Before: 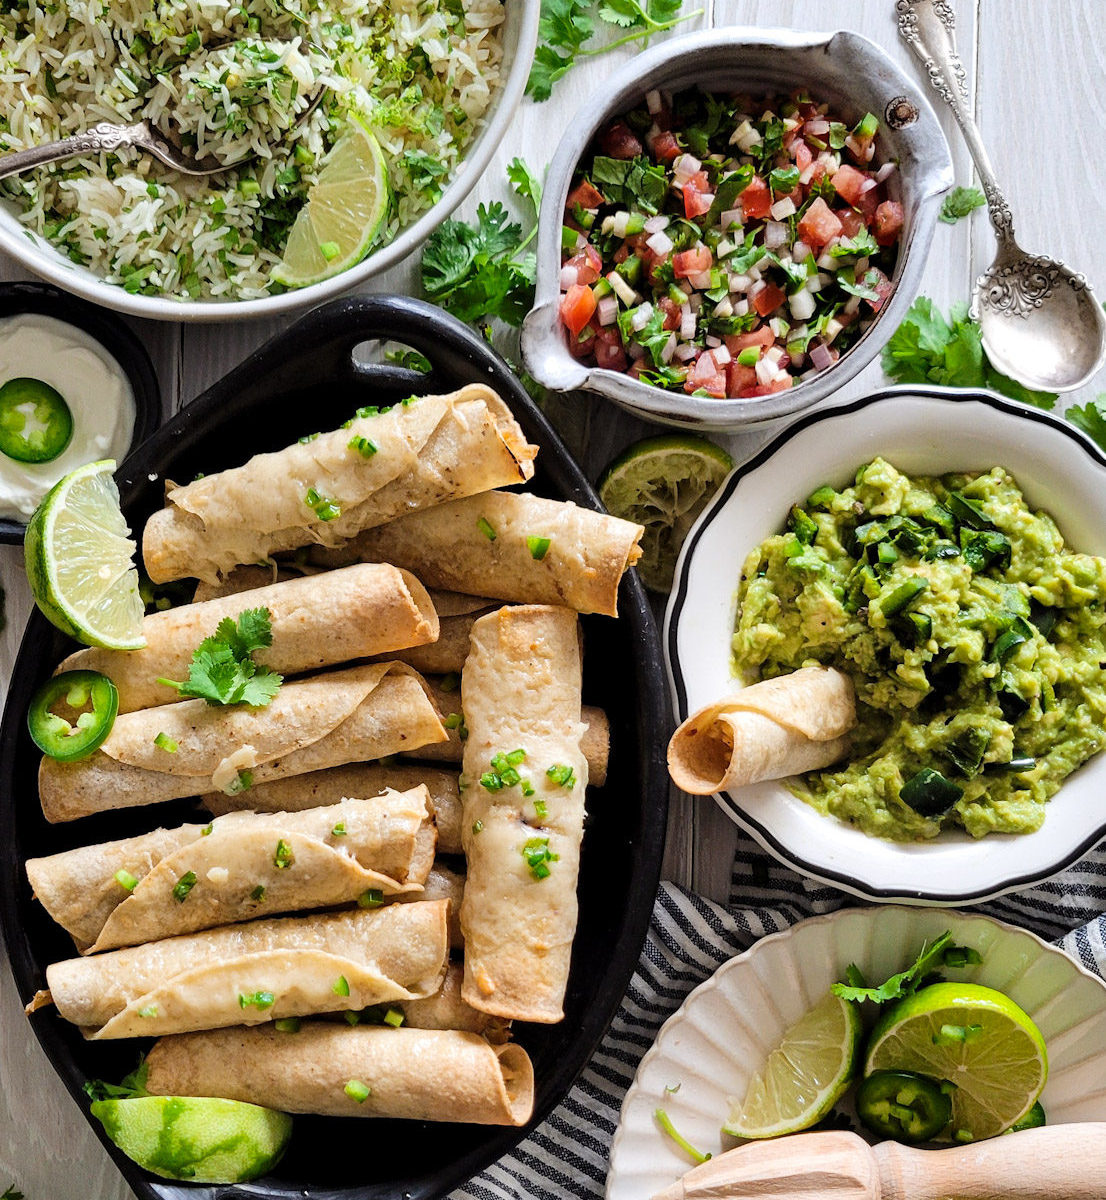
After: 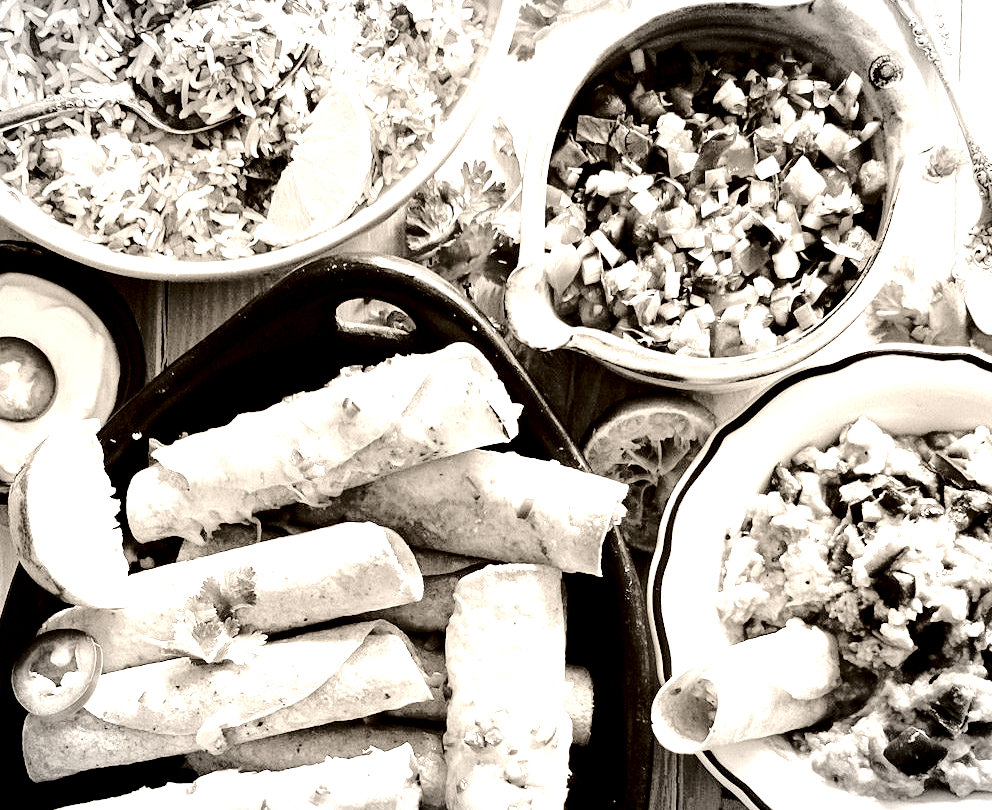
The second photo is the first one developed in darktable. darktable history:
exposure: black level correction 0.031, exposure 0.304 EV, compensate highlight preservation false
vignetting: fall-off start 100%, brightness -0.282, width/height ratio 1.31
white balance: red 1.009, blue 1.027
colorize: hue 34.49°, saturation 35.33%, source mix 100%, version 1
crop: left 1.509%, top 3.452%, right 7.696%, bottom 28.452%
